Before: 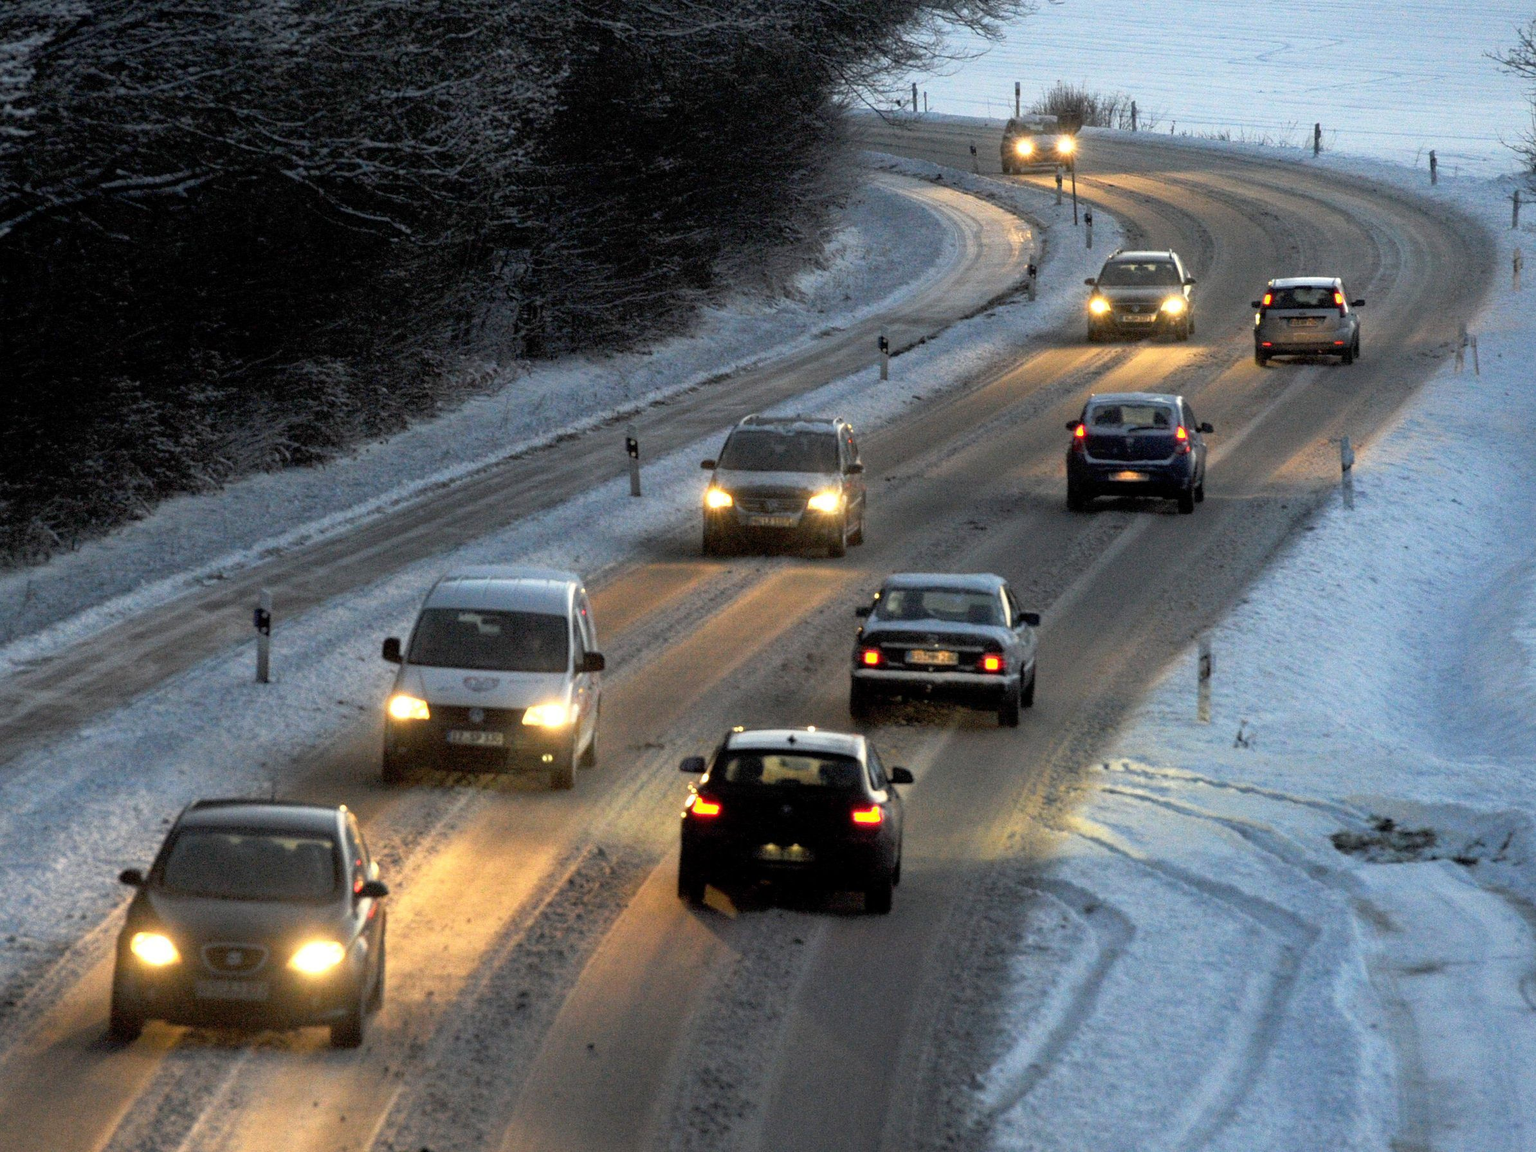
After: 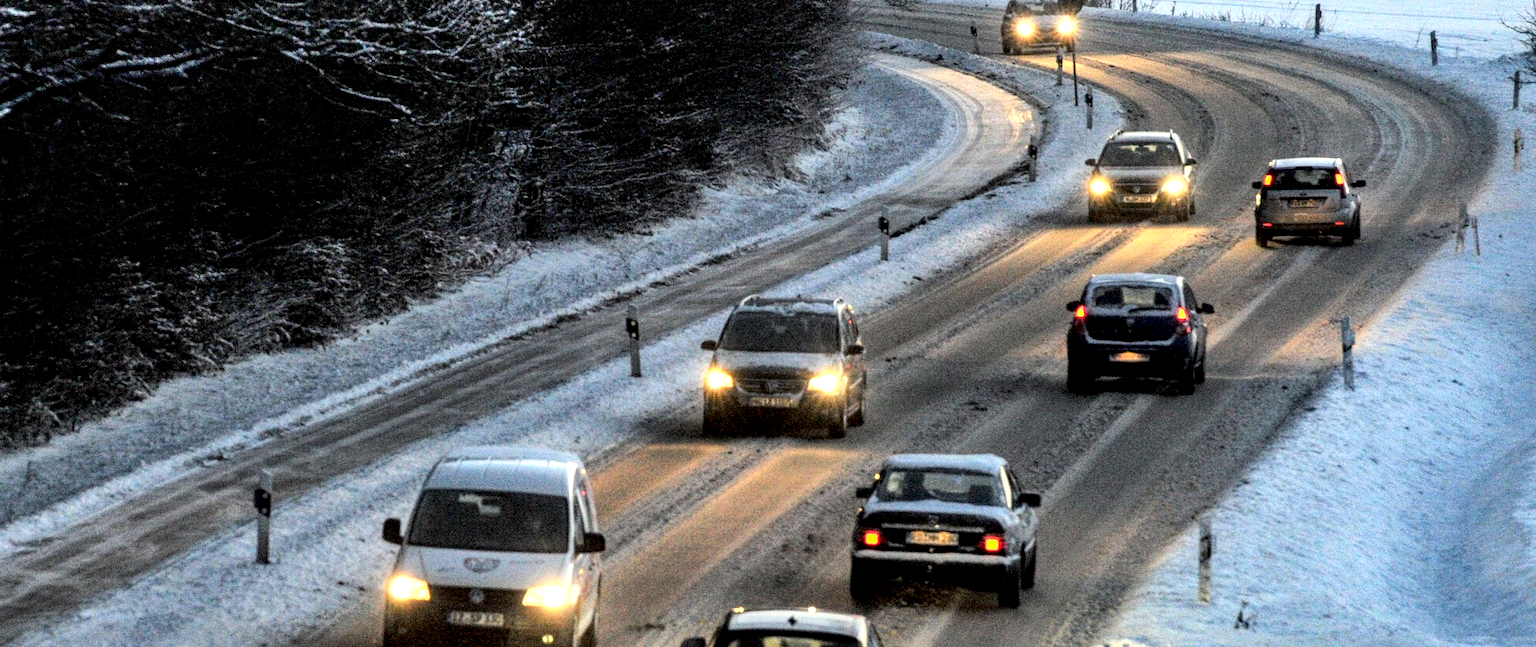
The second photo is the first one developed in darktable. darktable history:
crop and rotate: top 10.494%, bottom 33.322%
shadows and highlights: soften with gaussian
local contrast: detail 144%
base curve: curves: ch0 [(0, 0) (0.032, 0.025) (0.121, 0.166) (0.206, 0.329) (0.605, 0.79) (1, 1)]
